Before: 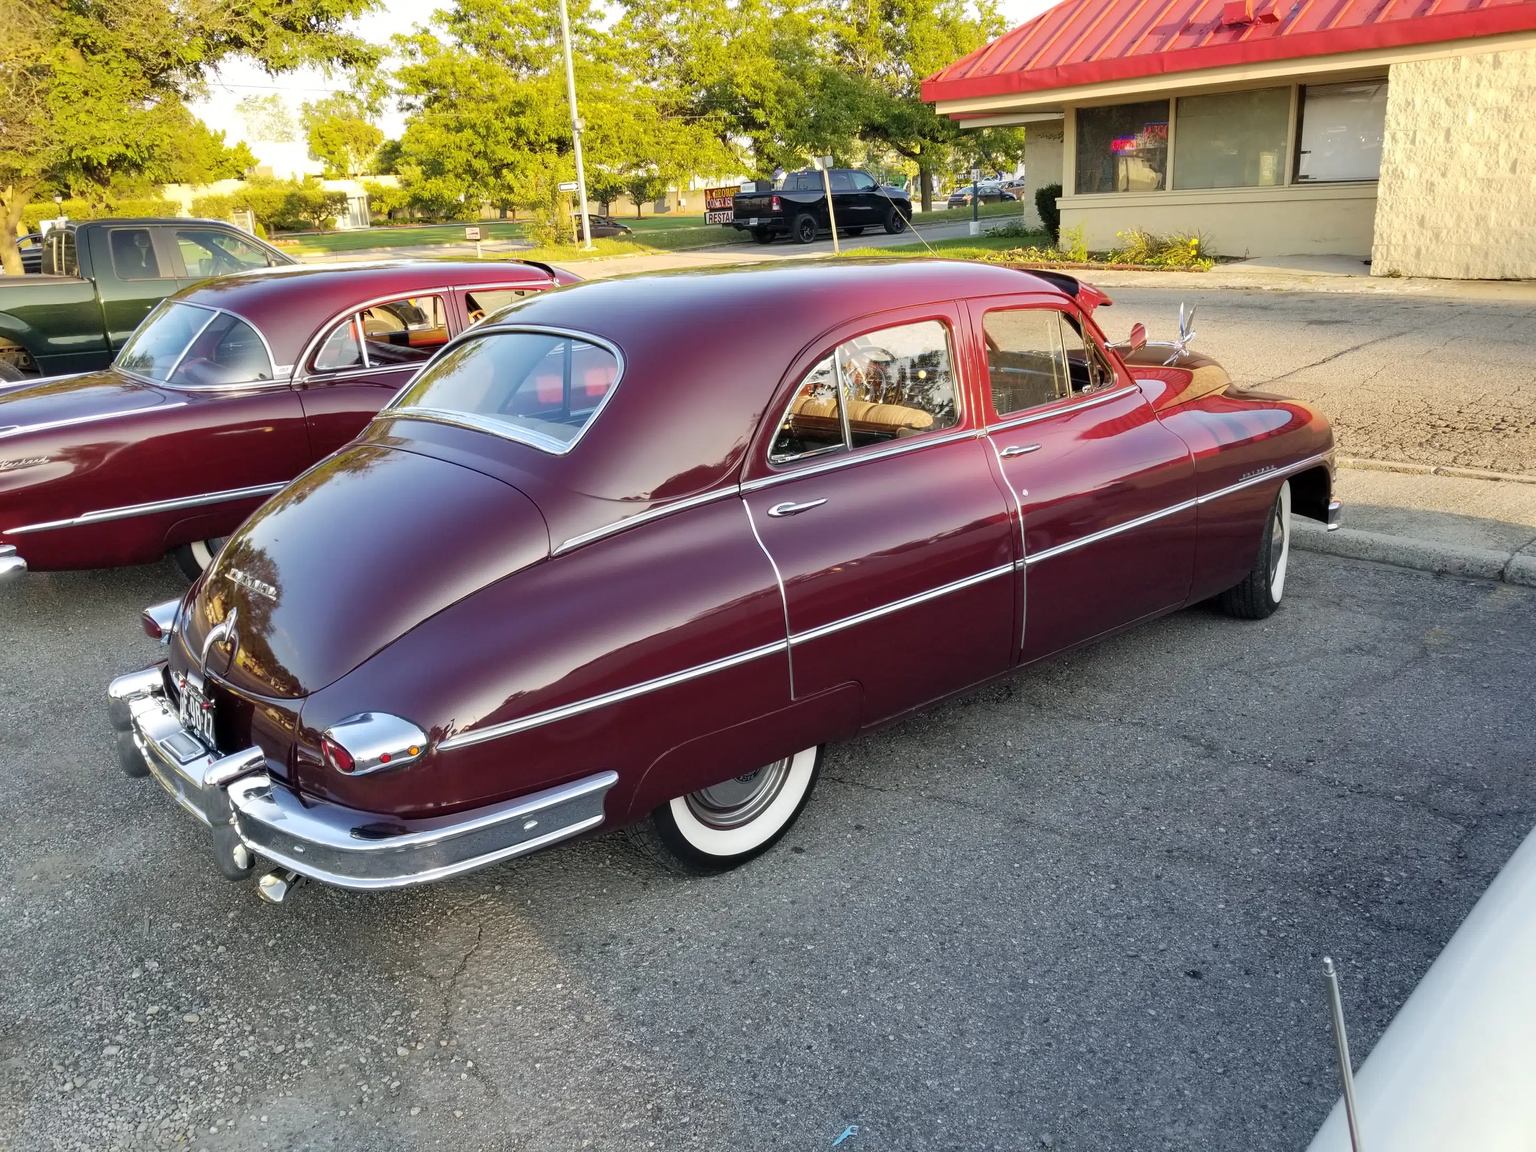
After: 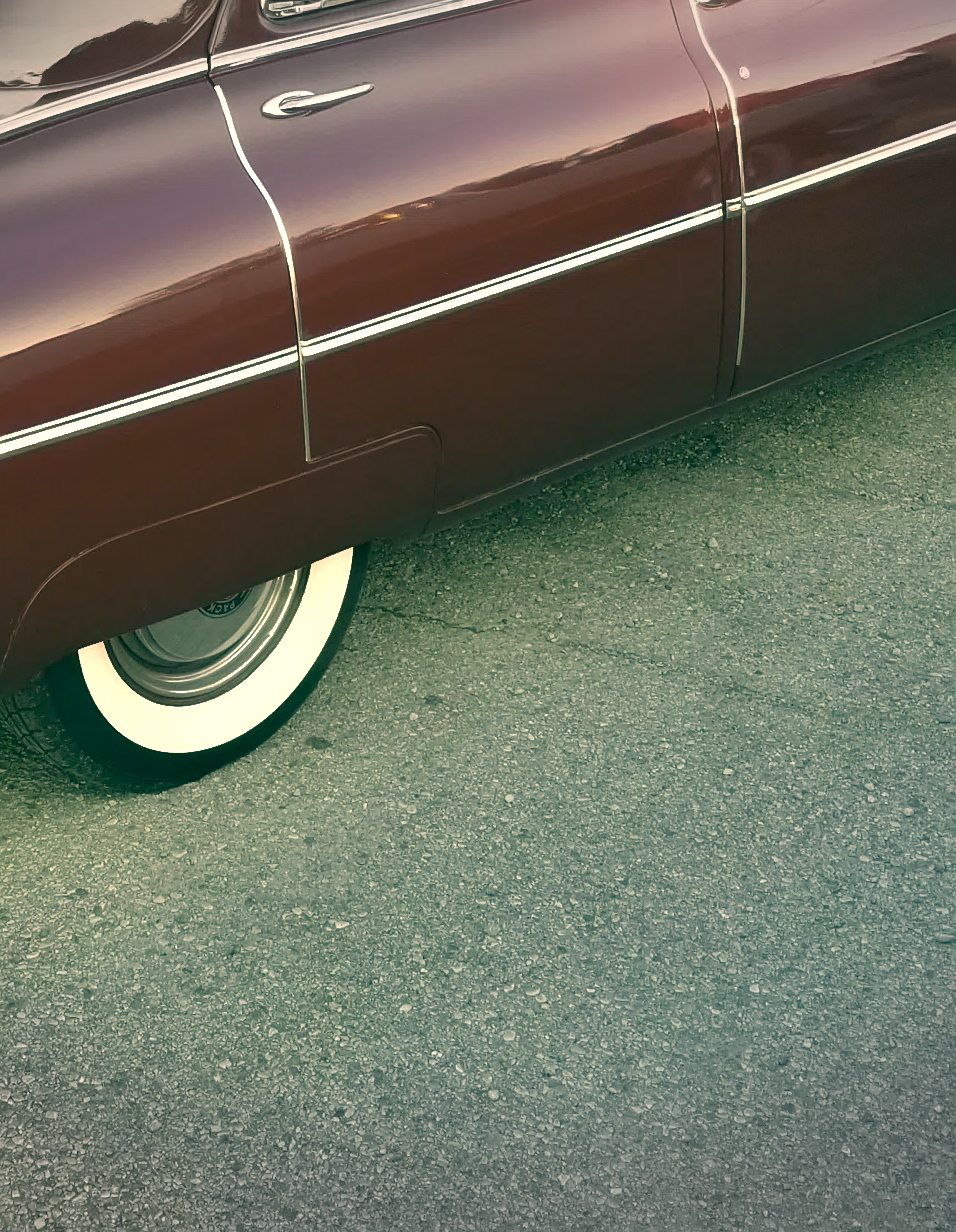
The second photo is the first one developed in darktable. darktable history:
sharpen: amount 0.207
color calibration: illuminant as shot in camera, x 0.358, y 0.373, temperature 4628.91 K
contrast equalizer: octaves 7, y [[0.6 ×6], [0.55 ×6], [0 ×6], [0 ×6], [0 ×6]], mix -0.99
crop: left 40.923%, top 39.431%, right 25.857%, bottom 2.83%
vignetting: fall-off start 99.79%, brightness -0.283, width/height ratio 1.325, dithering 8-bit output
color correction: highlights a* 5.64, highlights b* 33.69, shadows a* -25.58, shadows b* 3.76
shadows and highlights: shadows 24.74, highlights -76.72, soften with gaussian
exposure: exposure 0.692 EV, compensate highlight preservation false
